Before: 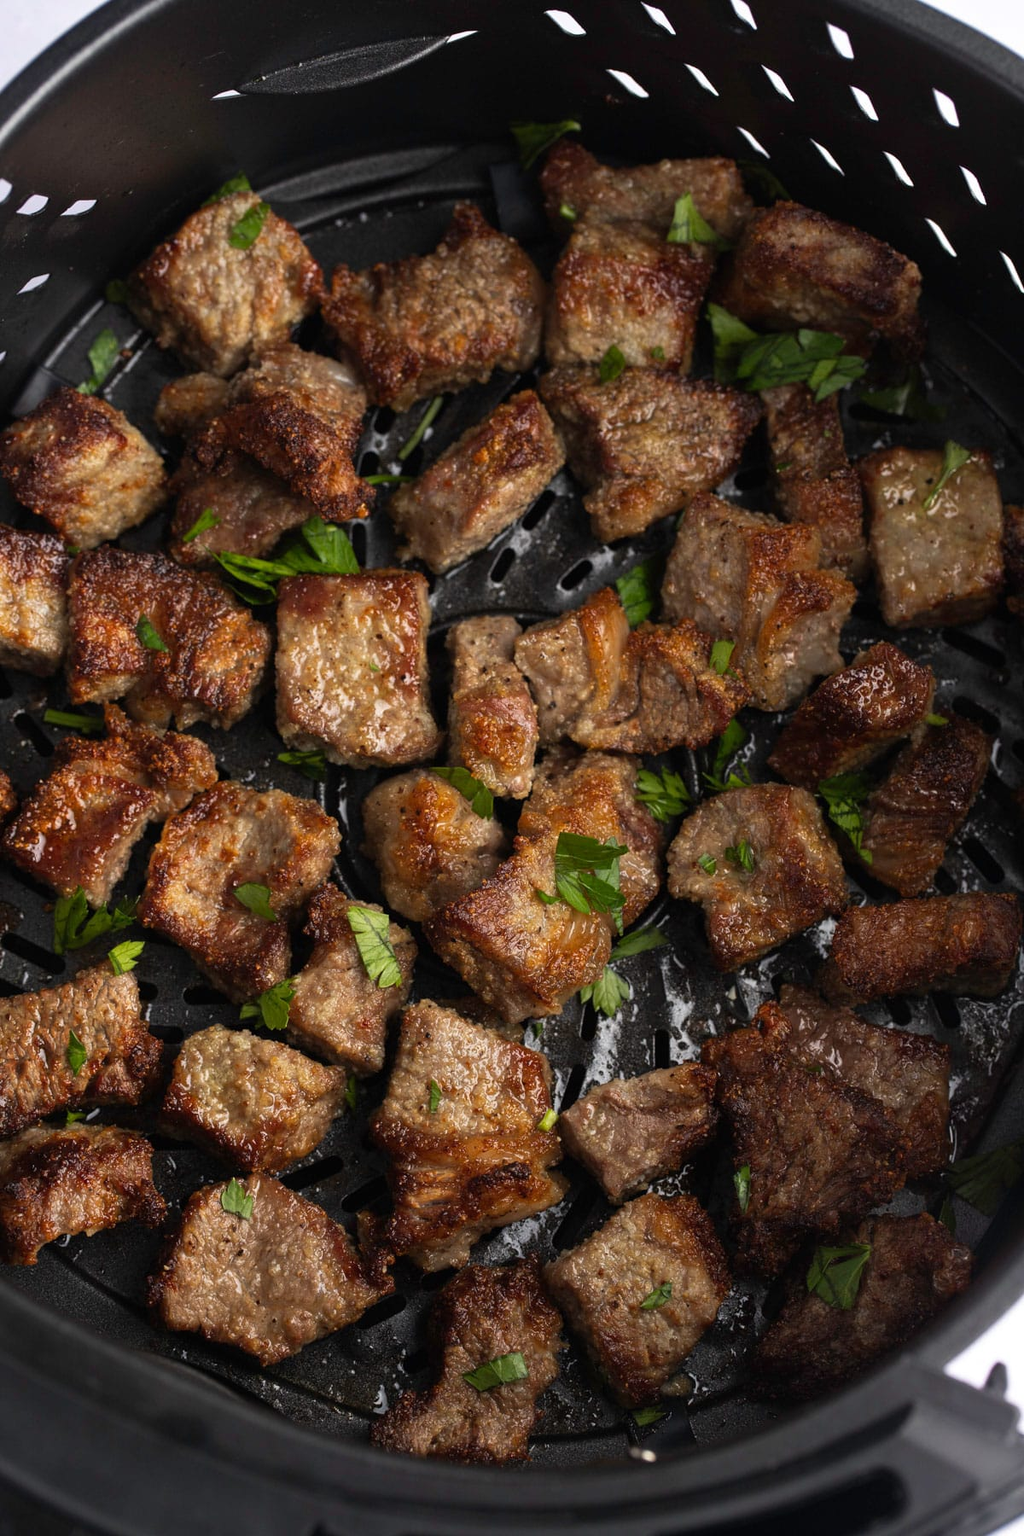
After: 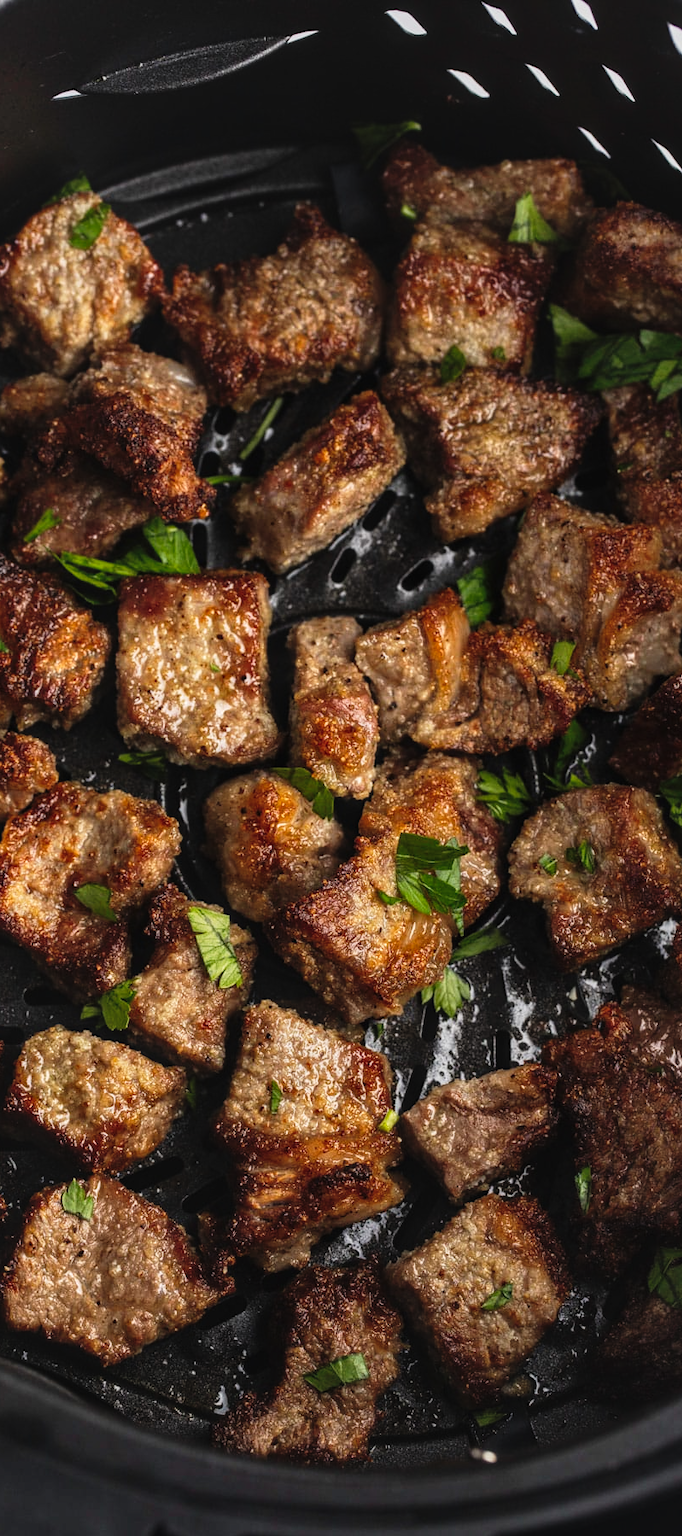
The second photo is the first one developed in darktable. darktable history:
crop and rotate: left 15.642%, right 17.736%
tone curve: curves: ch0 [(0, 0.047) (0.15, 0.127) (0.46, 0.466) (0.751, 0.788) (1, 0.961)]; ch1 [(0, 0) (0.43, 0.408) (0.476, 0.469) (0.505, 0.501) (0.553, 0.557) (0.592, 0.58) (0.631, 0.625) (1, 1)]; ch2 [(0, 0) (0.505, 0.495) (0.55, 0.557) (0.583, 0.573) (1, 1)], preserve colors none
local contrast: detail 130%
